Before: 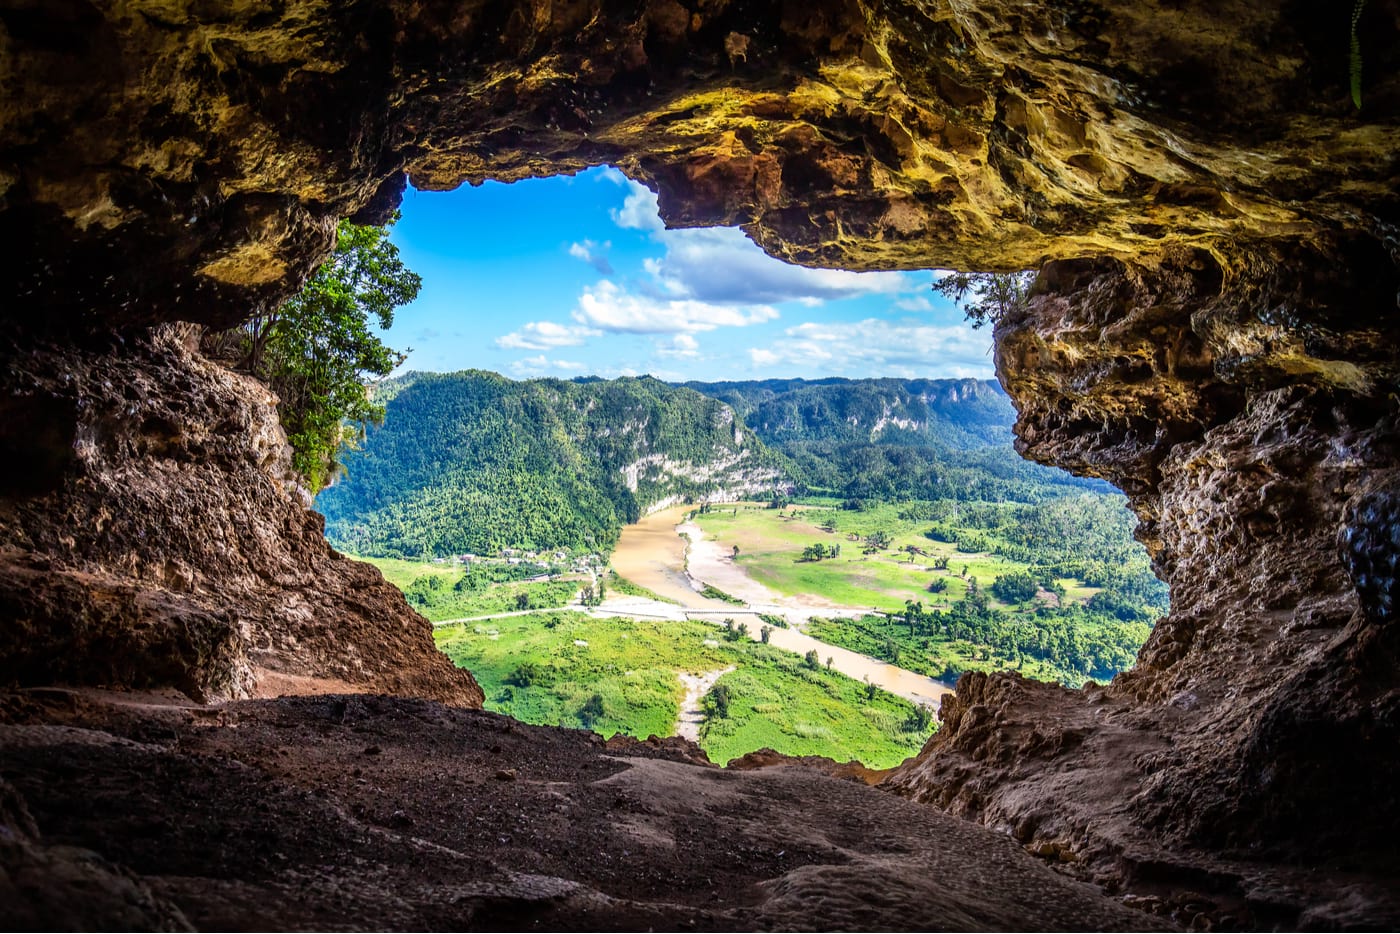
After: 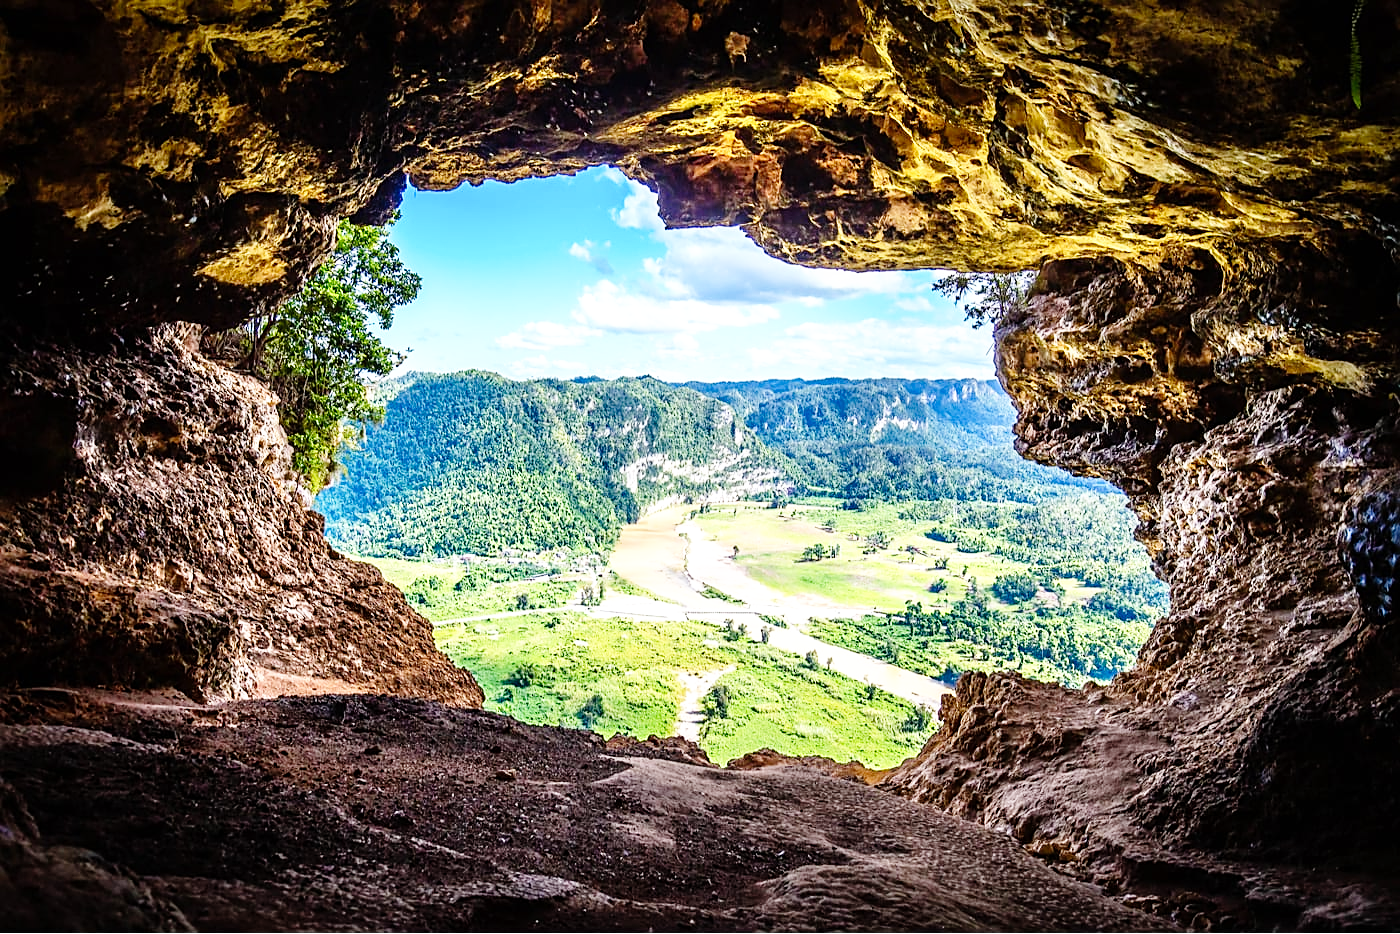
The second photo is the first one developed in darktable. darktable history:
base curve: curves: ch0 [(0, 0) (0.008, 0.007) (0.022, 0.029) (0.048, 0.089) (0.092, 0.197) (0.191, 0.399) (0.275, 0.534) (0.357, 0.65) (0.477, 0.78) (0.542, 0.833) (0.799, 0.973) (1, 1)], preserve colors none
sharpen: on, module defaults
exposure: exposure 0.16 EV, compensate highlight preservation false
